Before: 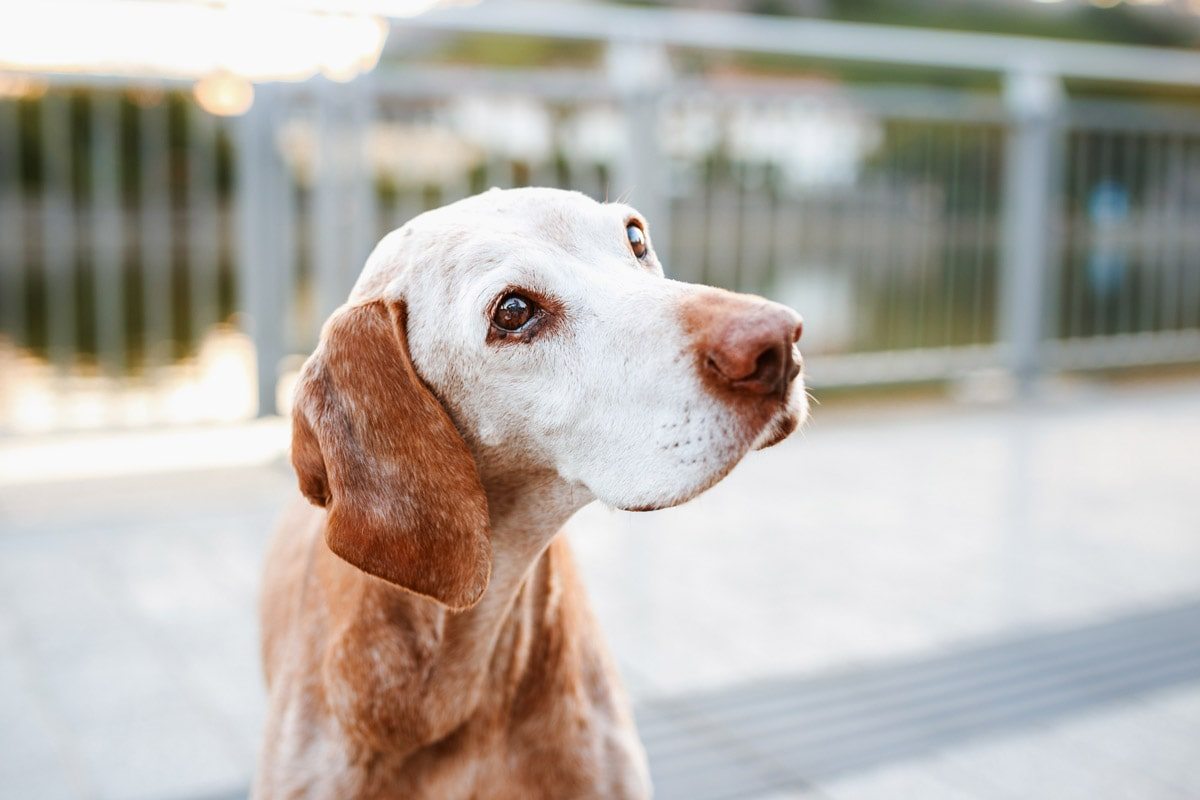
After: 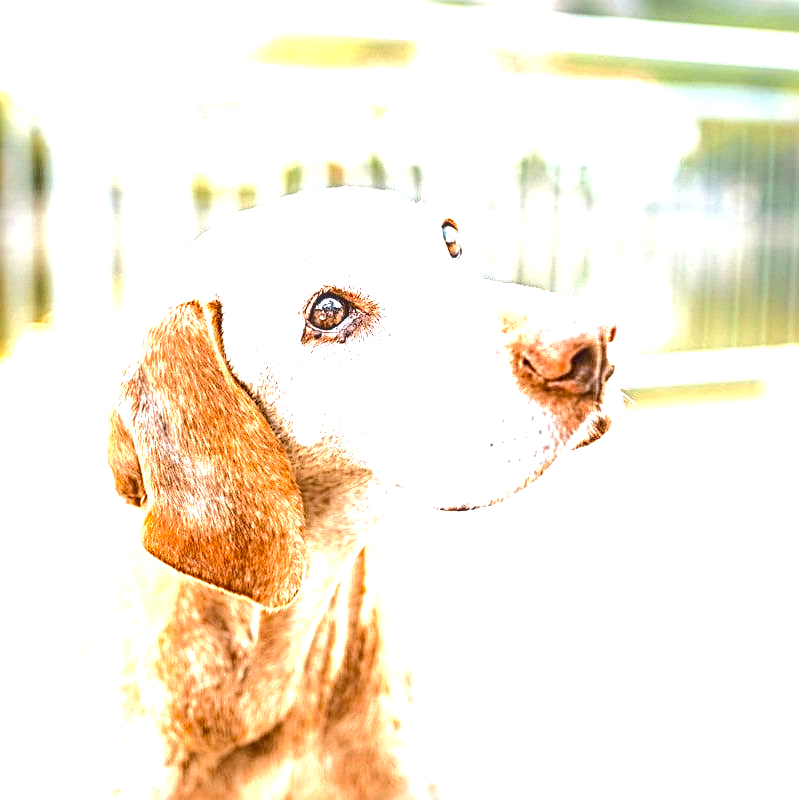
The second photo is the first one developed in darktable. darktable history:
crop: left 15.419%, right 17.914%
sharpen: radius 3.025, amount 0.757
exposure: exposure 2.04 EV, compensate highlight preservation false
local contrast: on, module defaults
color balance: output saturation 120%
tone curve: curves: ch0 [(0, 0) (0.052, 0.018) (0.236, 0.207) (0.41, 0.417) (0.485, 0.518) (0.54, 0.584) (0.625, 0.666) (0.845, 0.828) (0.994, 0.964)]; ch1 [(0, 0.055) (0.15, 0.117) (0.317, 0.34) (0.382, 0.408) (0.434, 0.441) (0.472, 0.479) (0.498, 0.501) (0.557, 0.558) (0.616, 0.59) (0.739, 0.7) (0.873, 0.857) (1, 0.928)]; ch2 [(0, 0) (0.352, 0.403) (0.447, 0.466) (0.482, 0.482) (0.528, 0.526) (0.586, 0.577) (0.618, 0.621) (0.785, 0.747) (1, 1)], color space Lab, independent channels, preserve colors none
contrast brightness saturation: saturation -0.05
